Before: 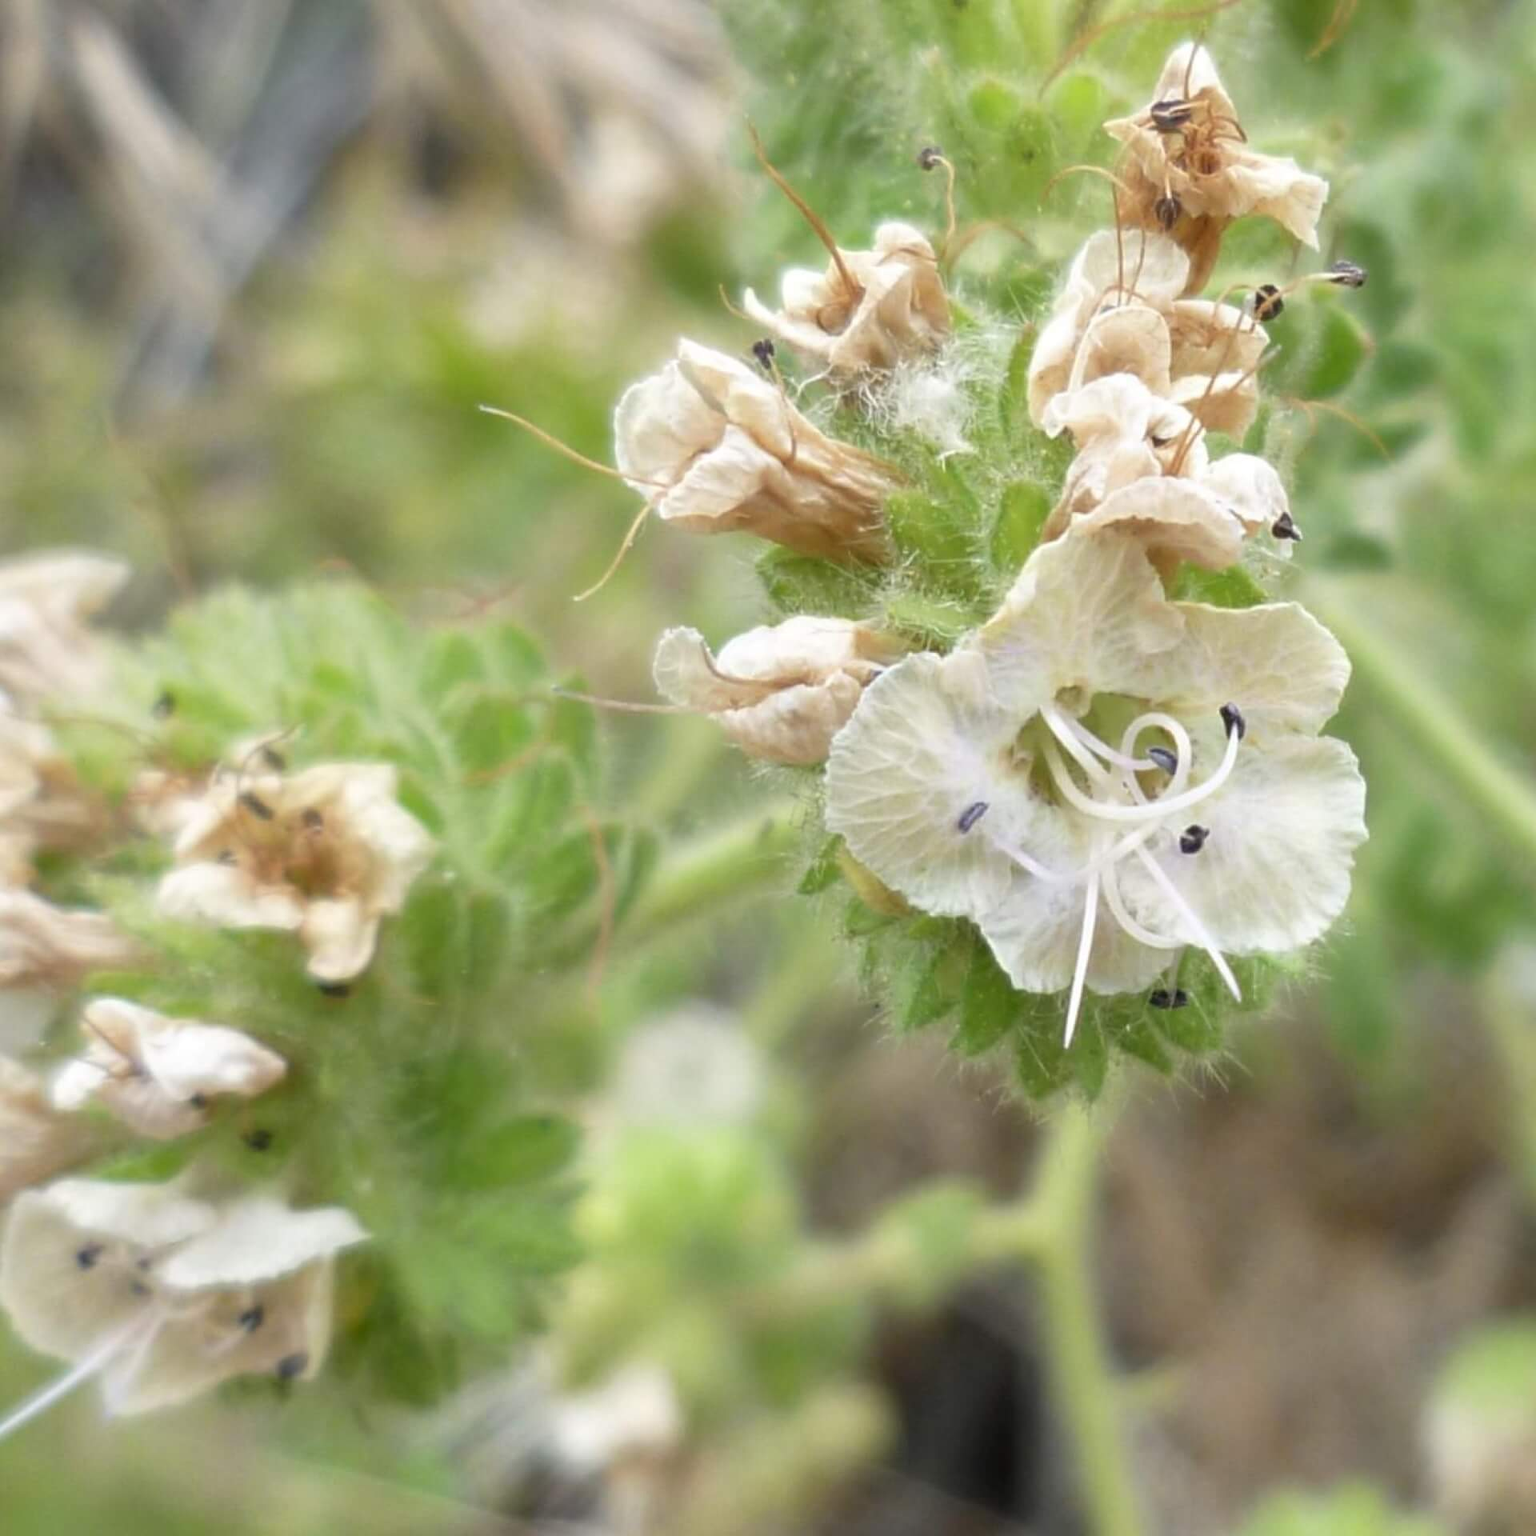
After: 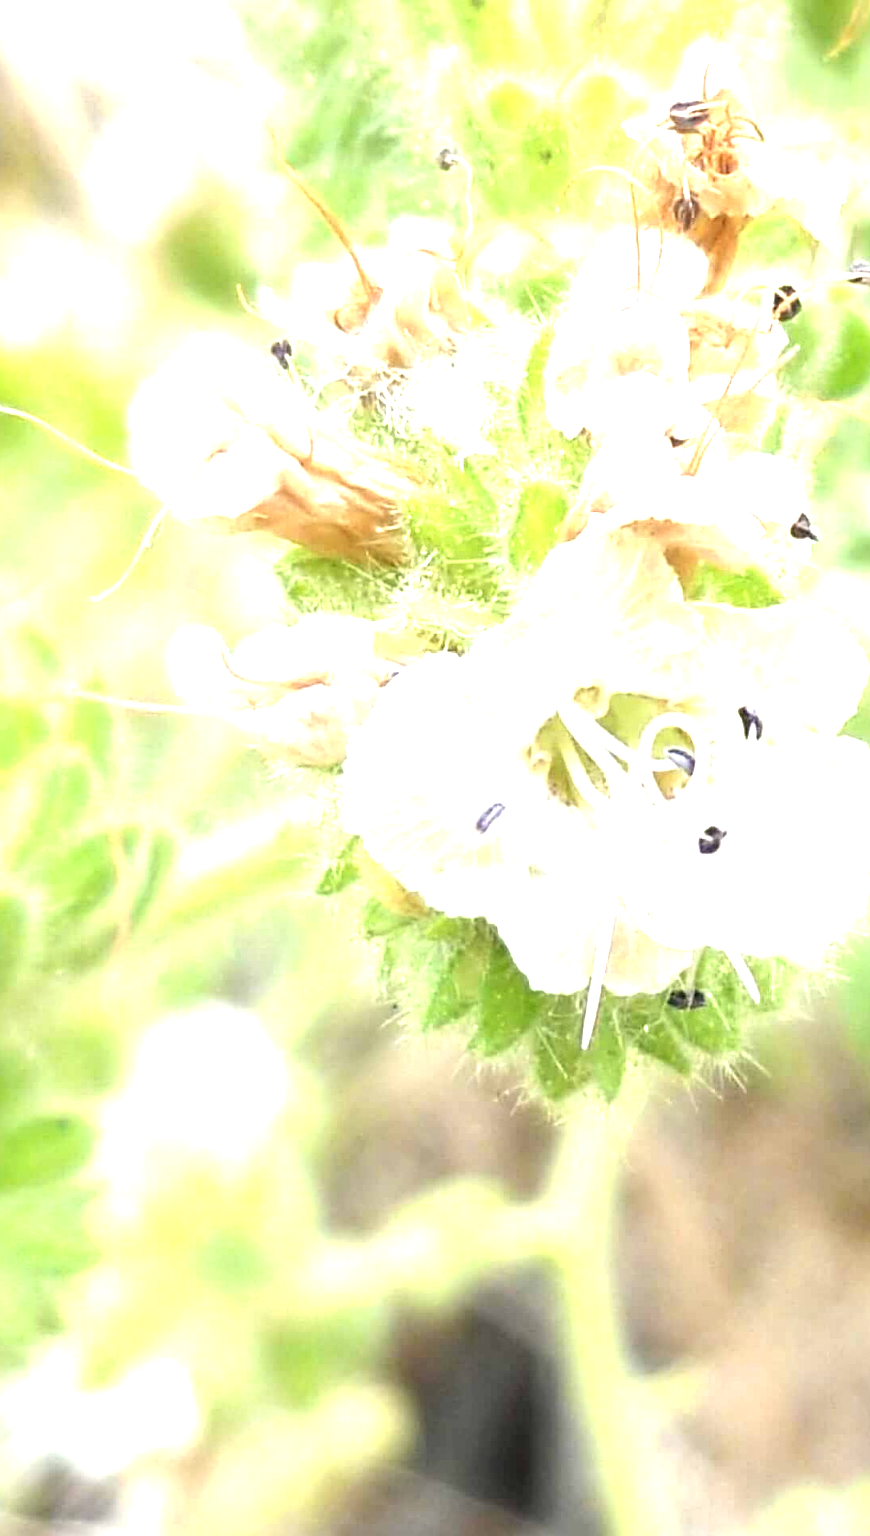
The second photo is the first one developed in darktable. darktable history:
exposure: black level correction 0, exposure 1.756 EV, compensate highlight preservation false
crop: left 31.441%, top 0.024%, right 11.867%
sharpen: radius 3.977
